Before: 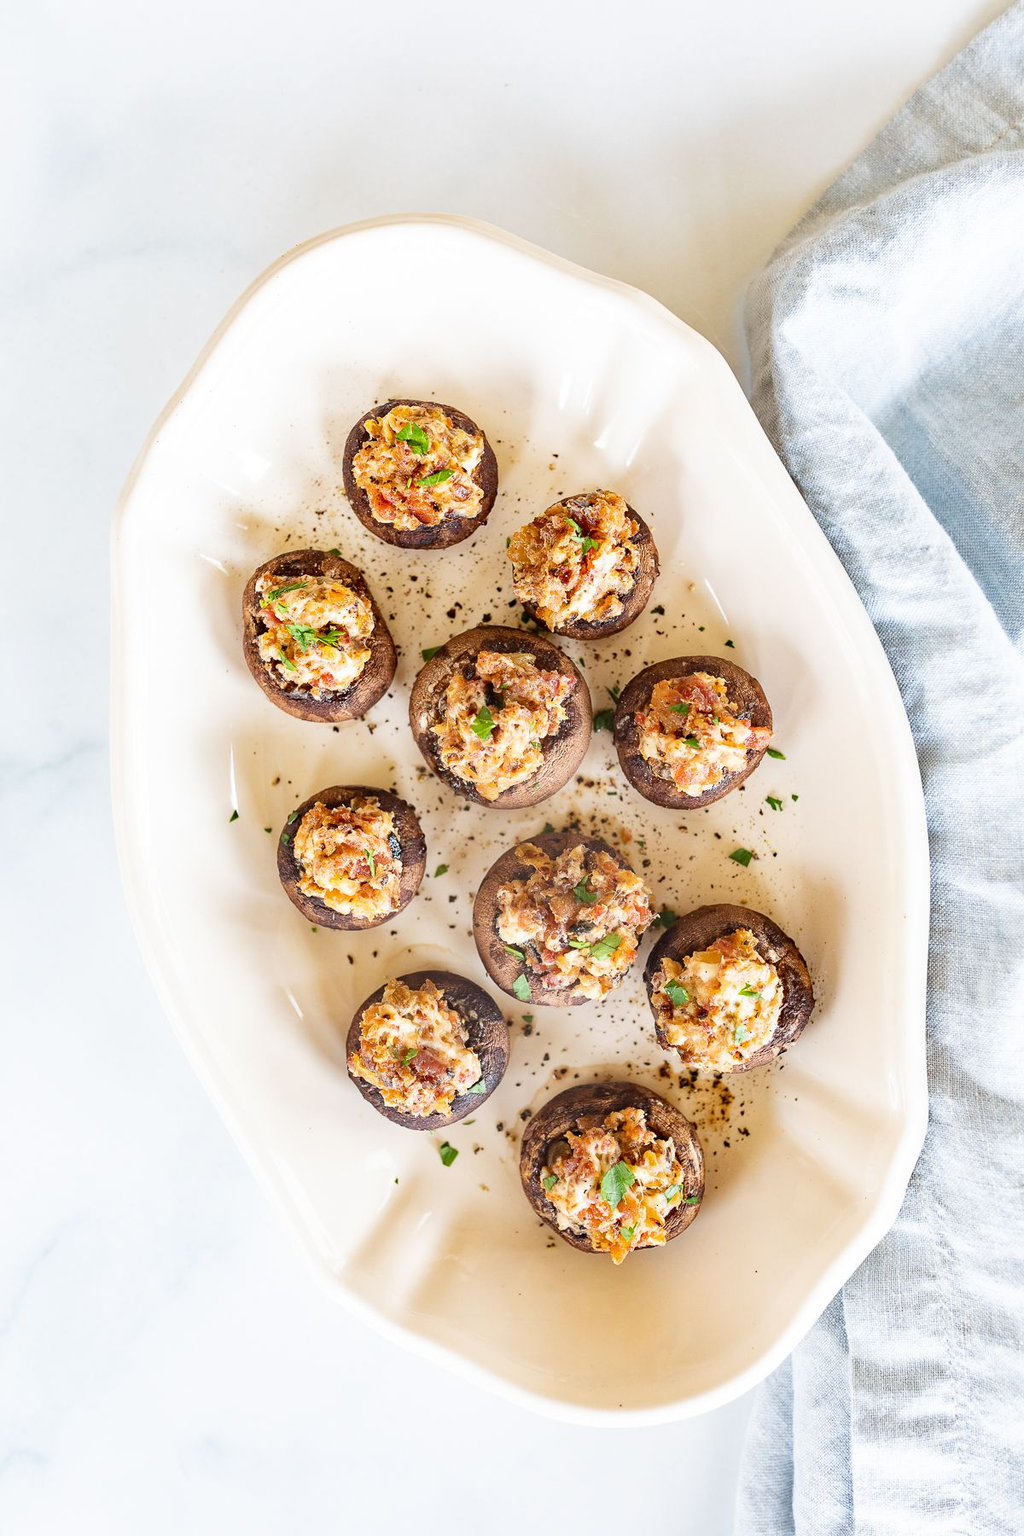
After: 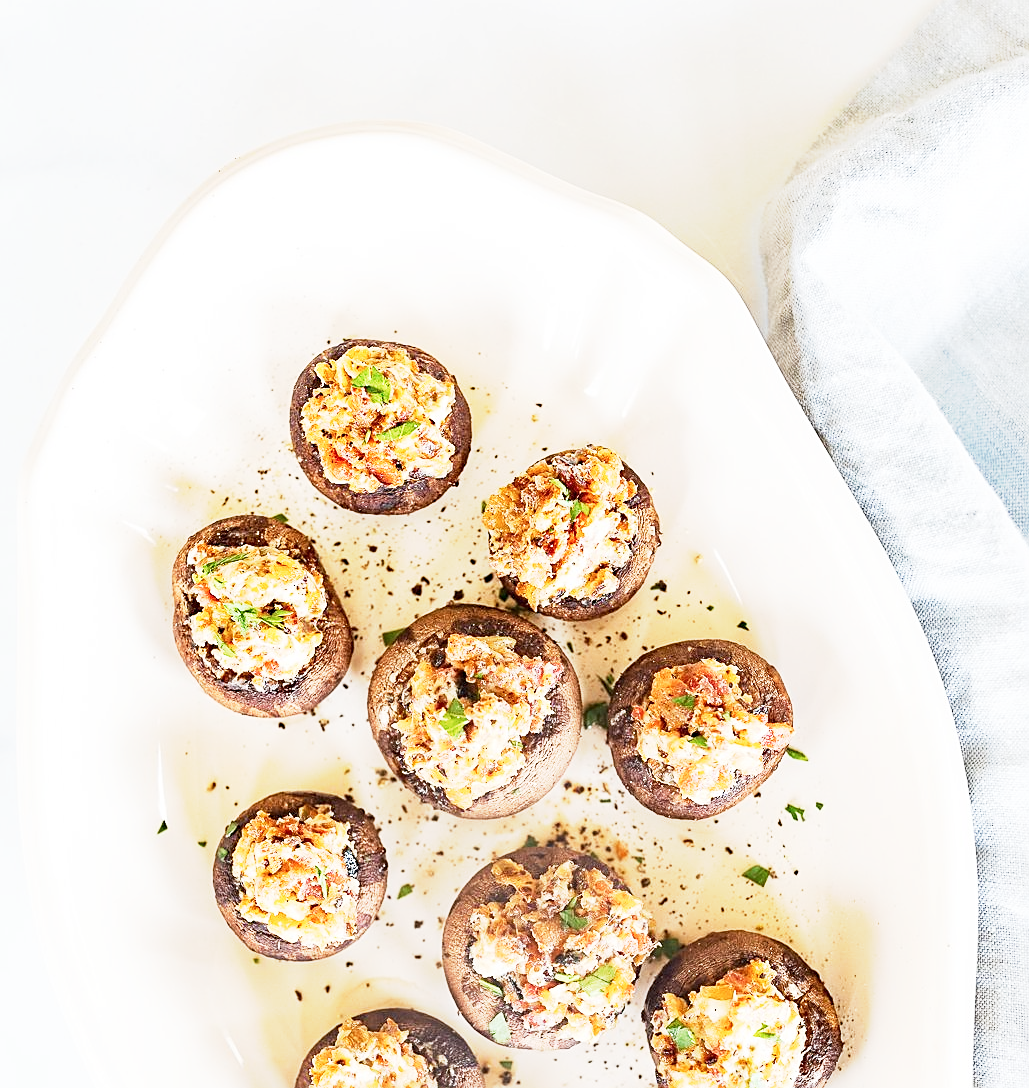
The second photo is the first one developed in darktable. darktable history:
contrast brightness saturation: saturation -0.051
crop and rotate: left 9.366%, top 7.178%, right 4.834%, bottom 32.377%
sharpen: on, module defaults
base curve: curves: ch0 [(0, 0) (0.088, 0.125) (0.176, 0.251) (0.354, 0.501) (0.613, 0.749) (1, 0.877)], preserve colors none
exposure: black level correction 0, exposure 0.702 EV, compensate highlight preservation false
